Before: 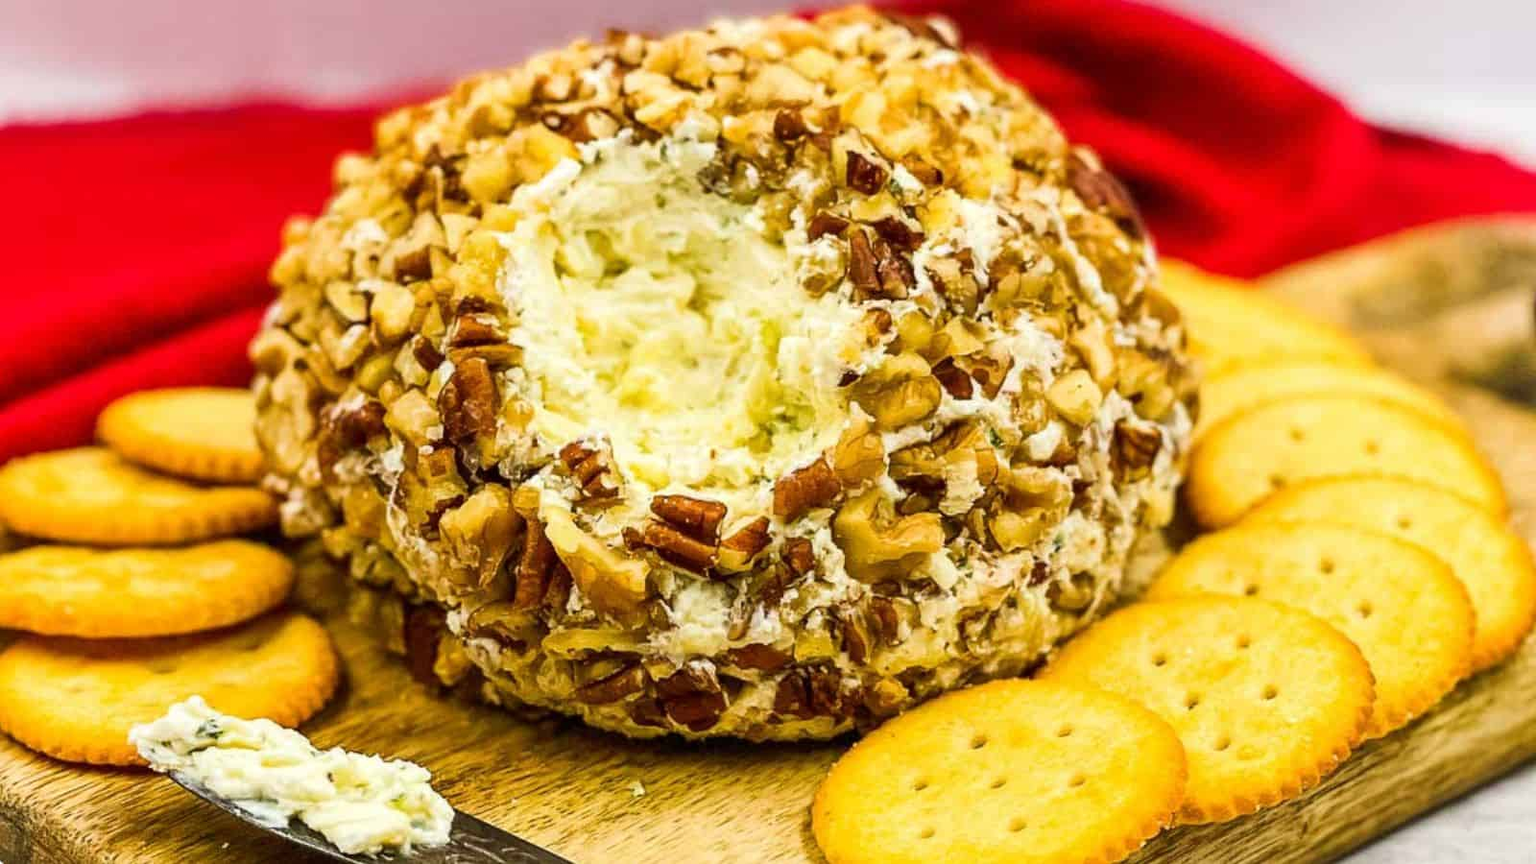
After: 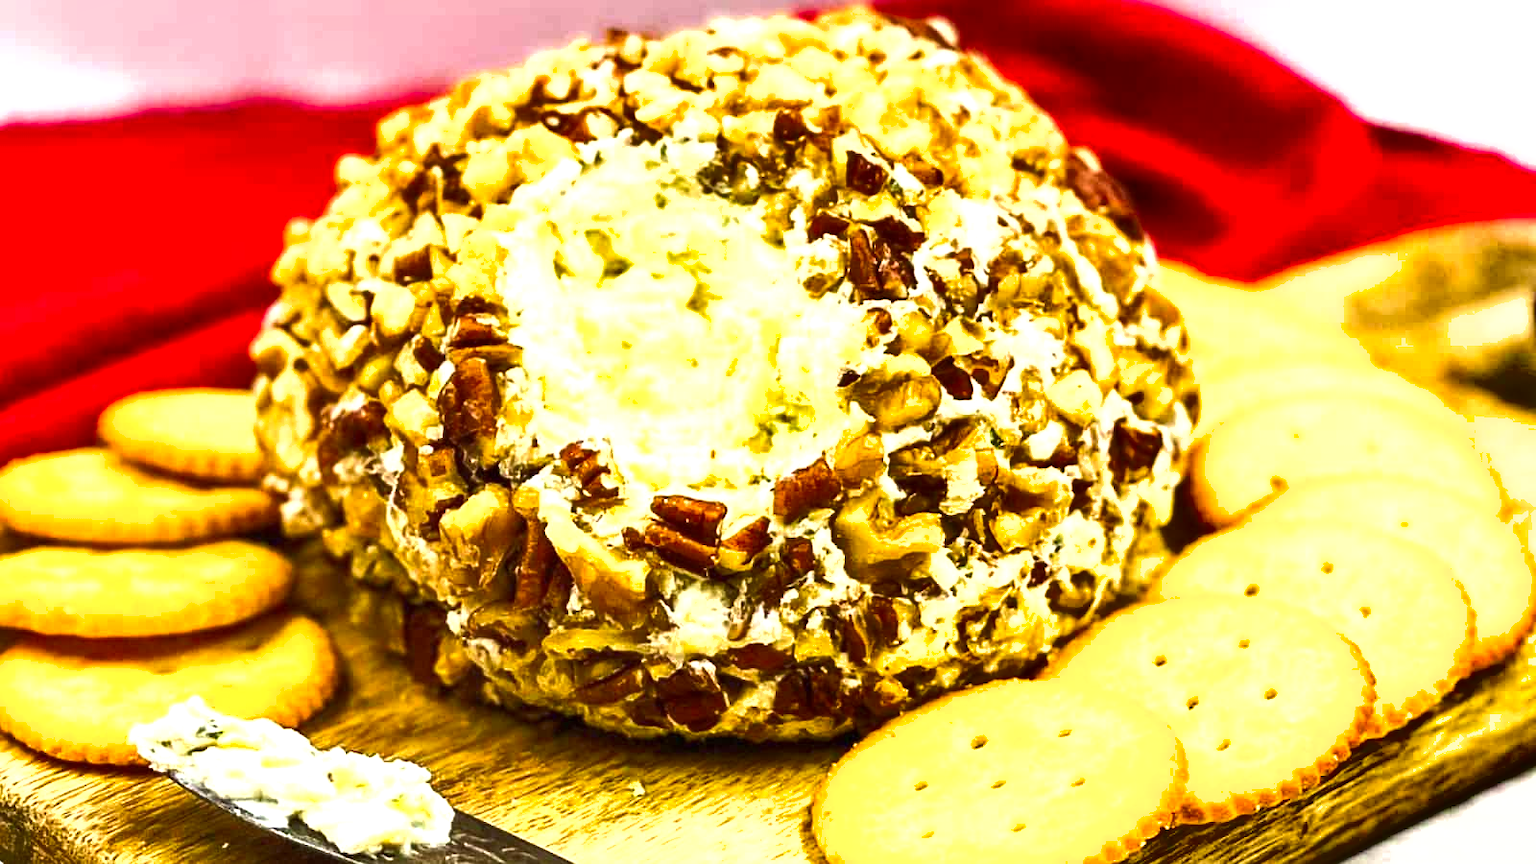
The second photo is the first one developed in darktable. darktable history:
exposure: black level correction 0, exposure 0.895 EV, compensate highlight preservation false
shadows and highlights: radius 265.61, soften with gaussian
